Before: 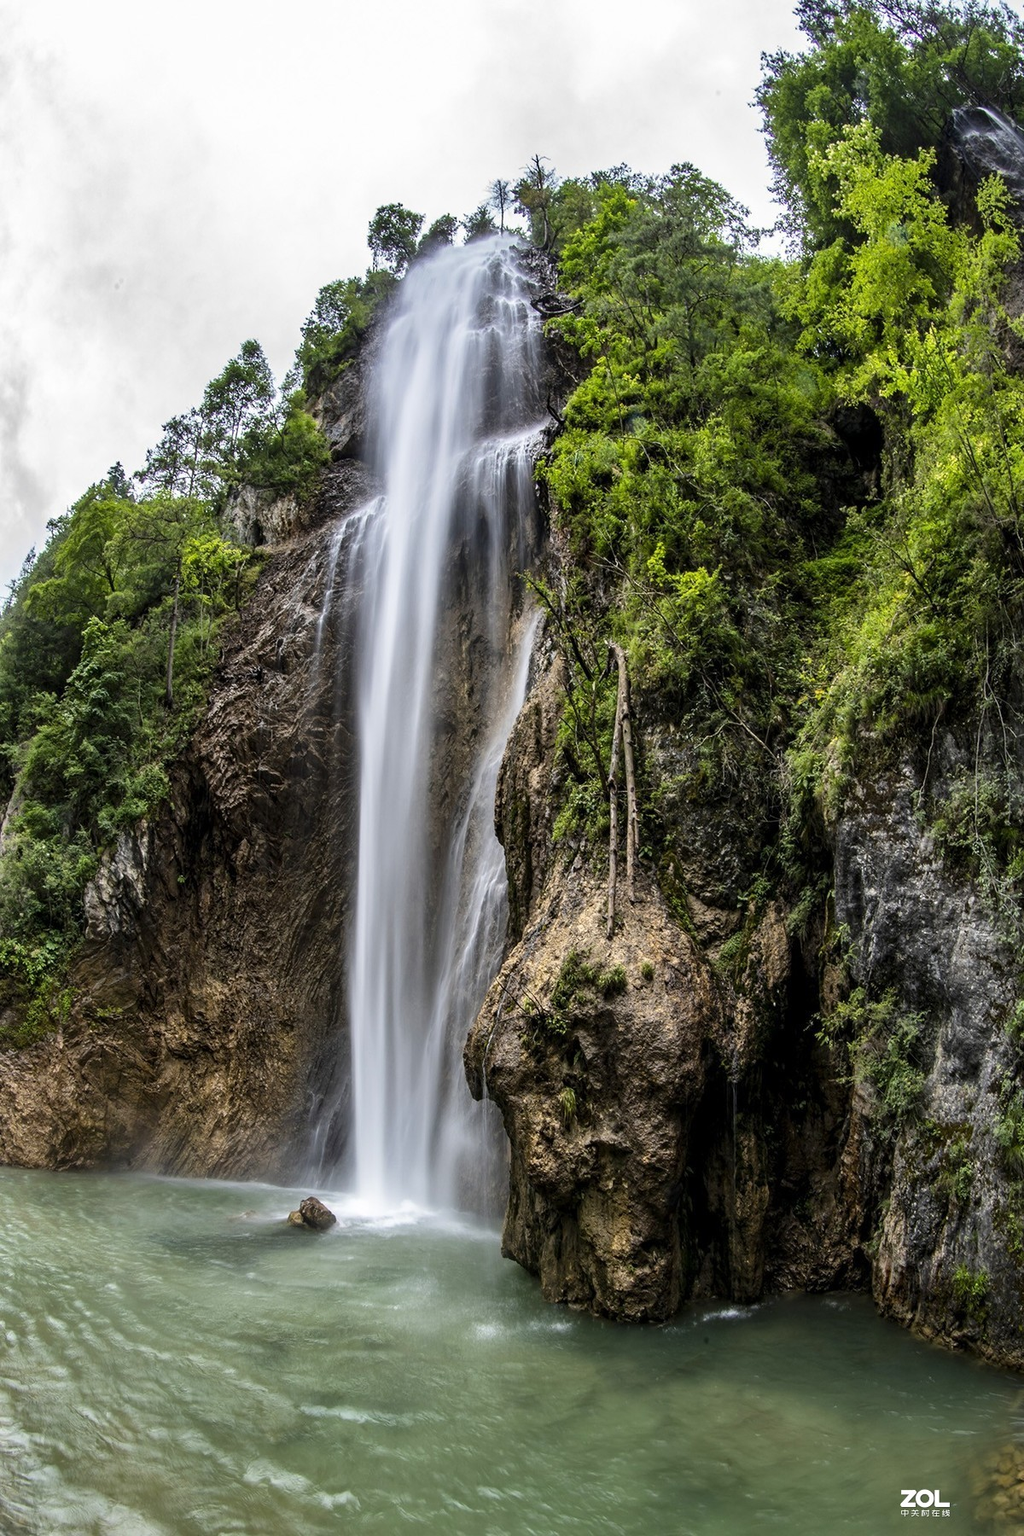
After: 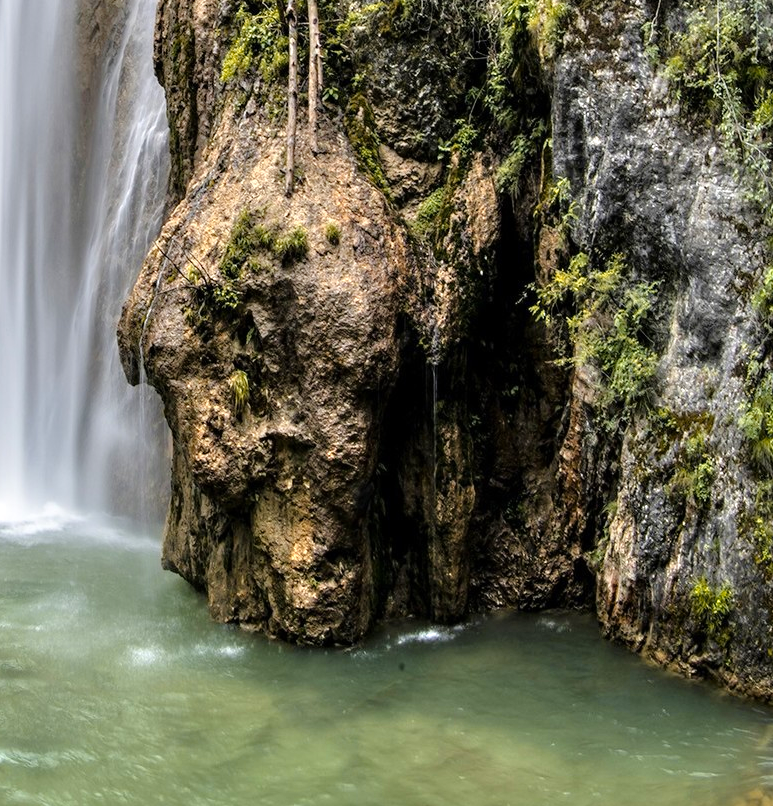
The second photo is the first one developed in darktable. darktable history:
color zones: curves: ch1 [(0.235, 0.558) (0.75, 0.5)]; ch2 [(0.25, 0.462) (0.749, 0.457)], mix 25.94%
crop and rotate: left 35.509%, top 50.238%, bottom 4.934%
tone equalizer: -7 EV 0.15 EV, -6 EV 0.6 EV, -5 EV 1.15 EV, -4 EV 1.33 EV, -3 EV 1.15 EV, -2 EV 0.6 EV, -1 EV 0.15 EV, mask exposure compensation -0.5 EV
